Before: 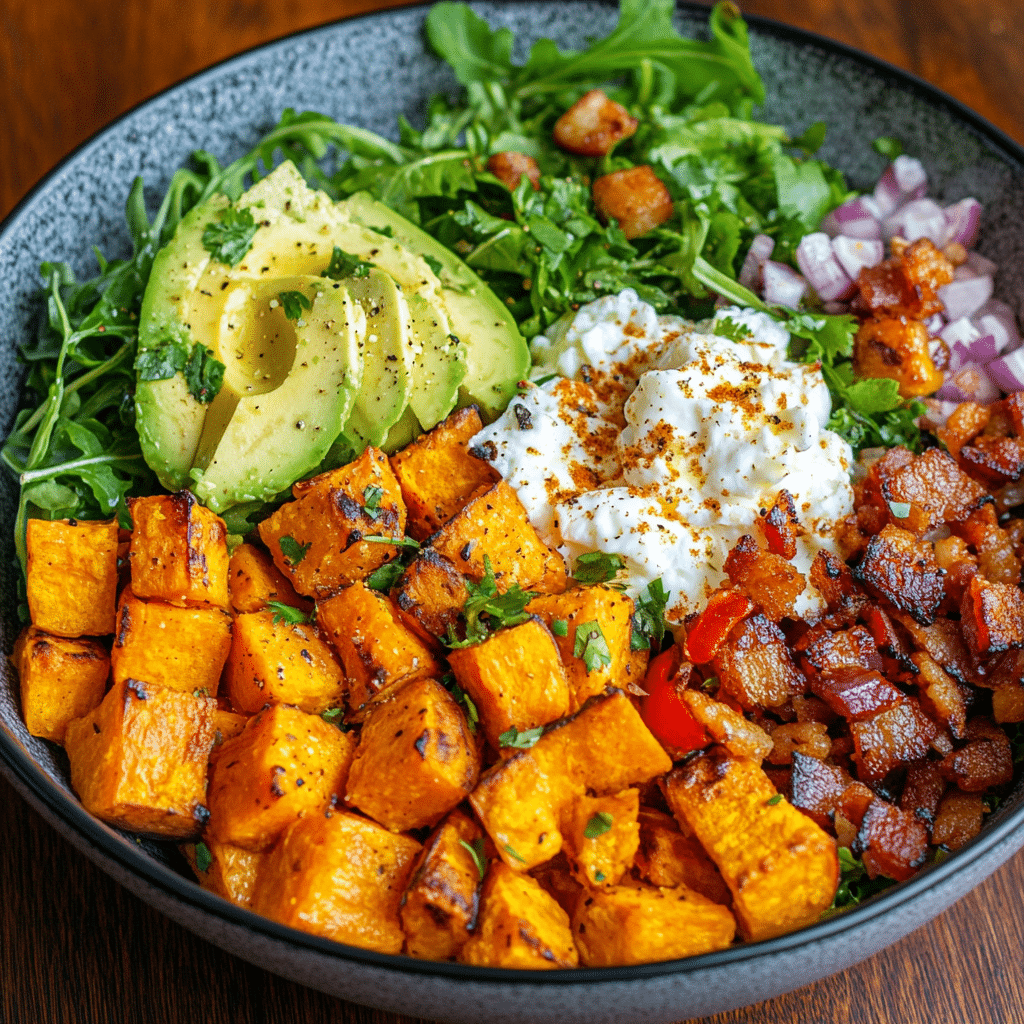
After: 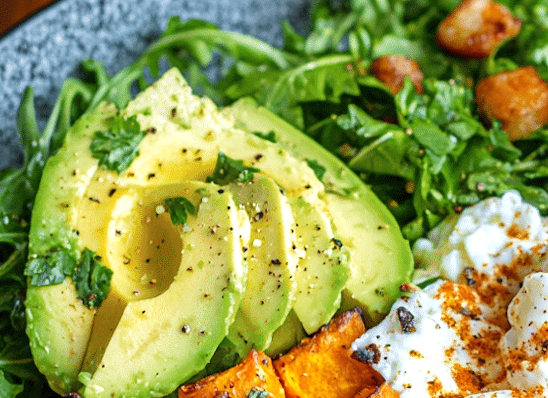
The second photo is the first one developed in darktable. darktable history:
exposure: exposure 0.2 EV, compensate highlight preservation false
crop: left 10.121%, top 10.631%, right 36.218%, bottom 51.526%
rotate and perspective: lens shift (horizontal) -0.055, automatic cropping off
